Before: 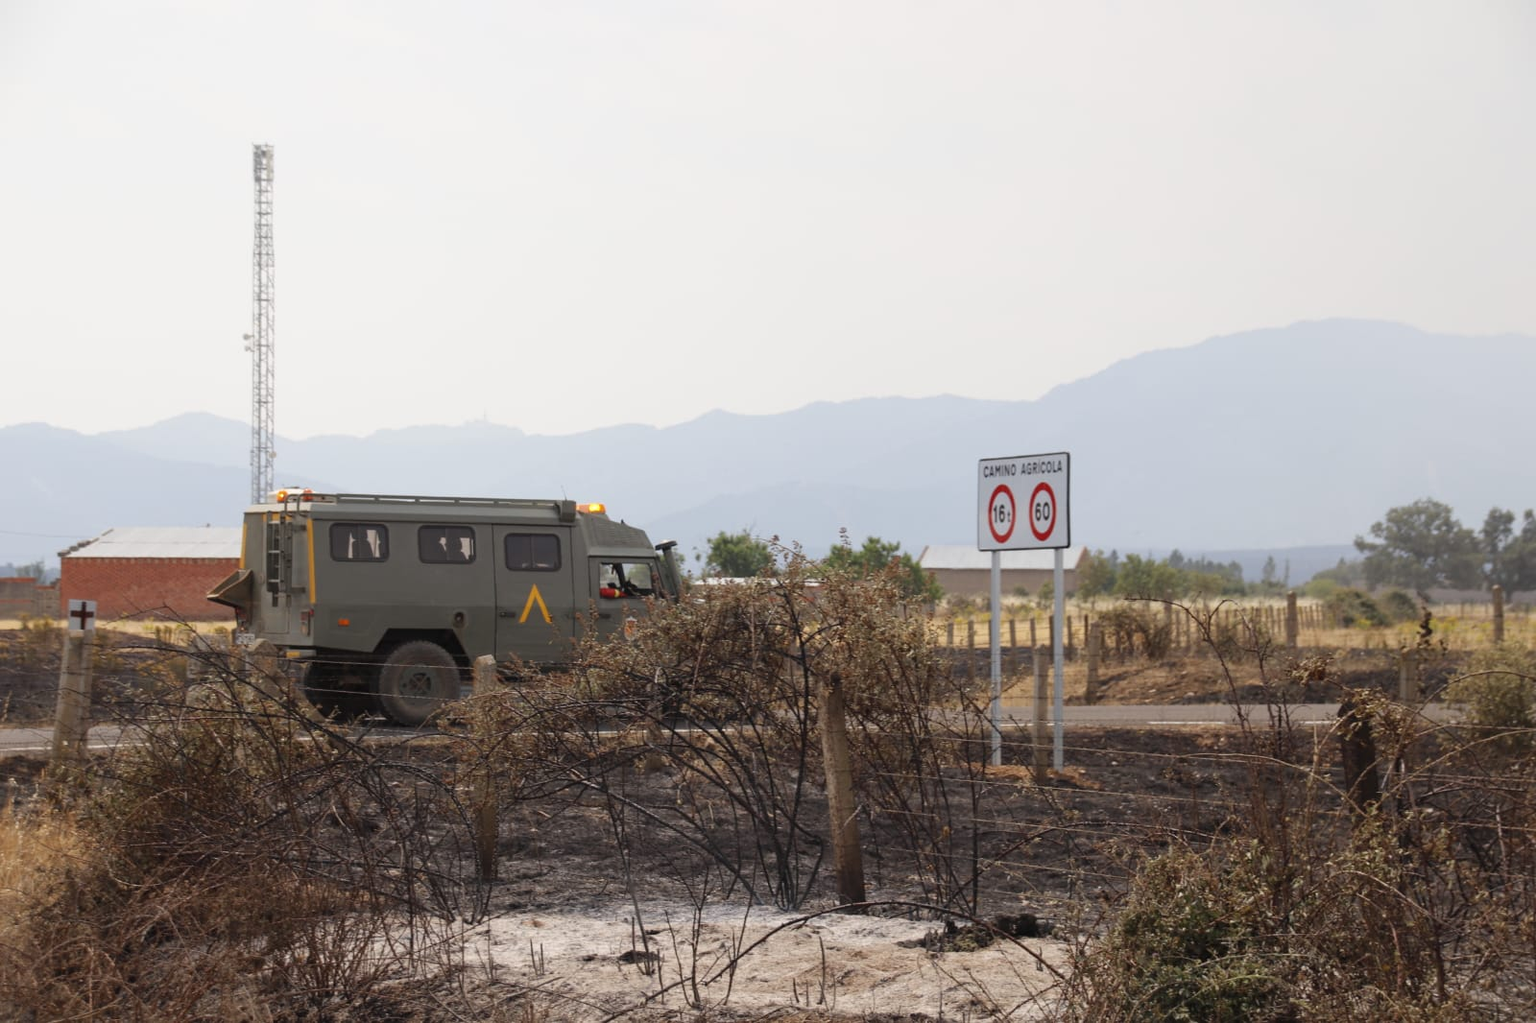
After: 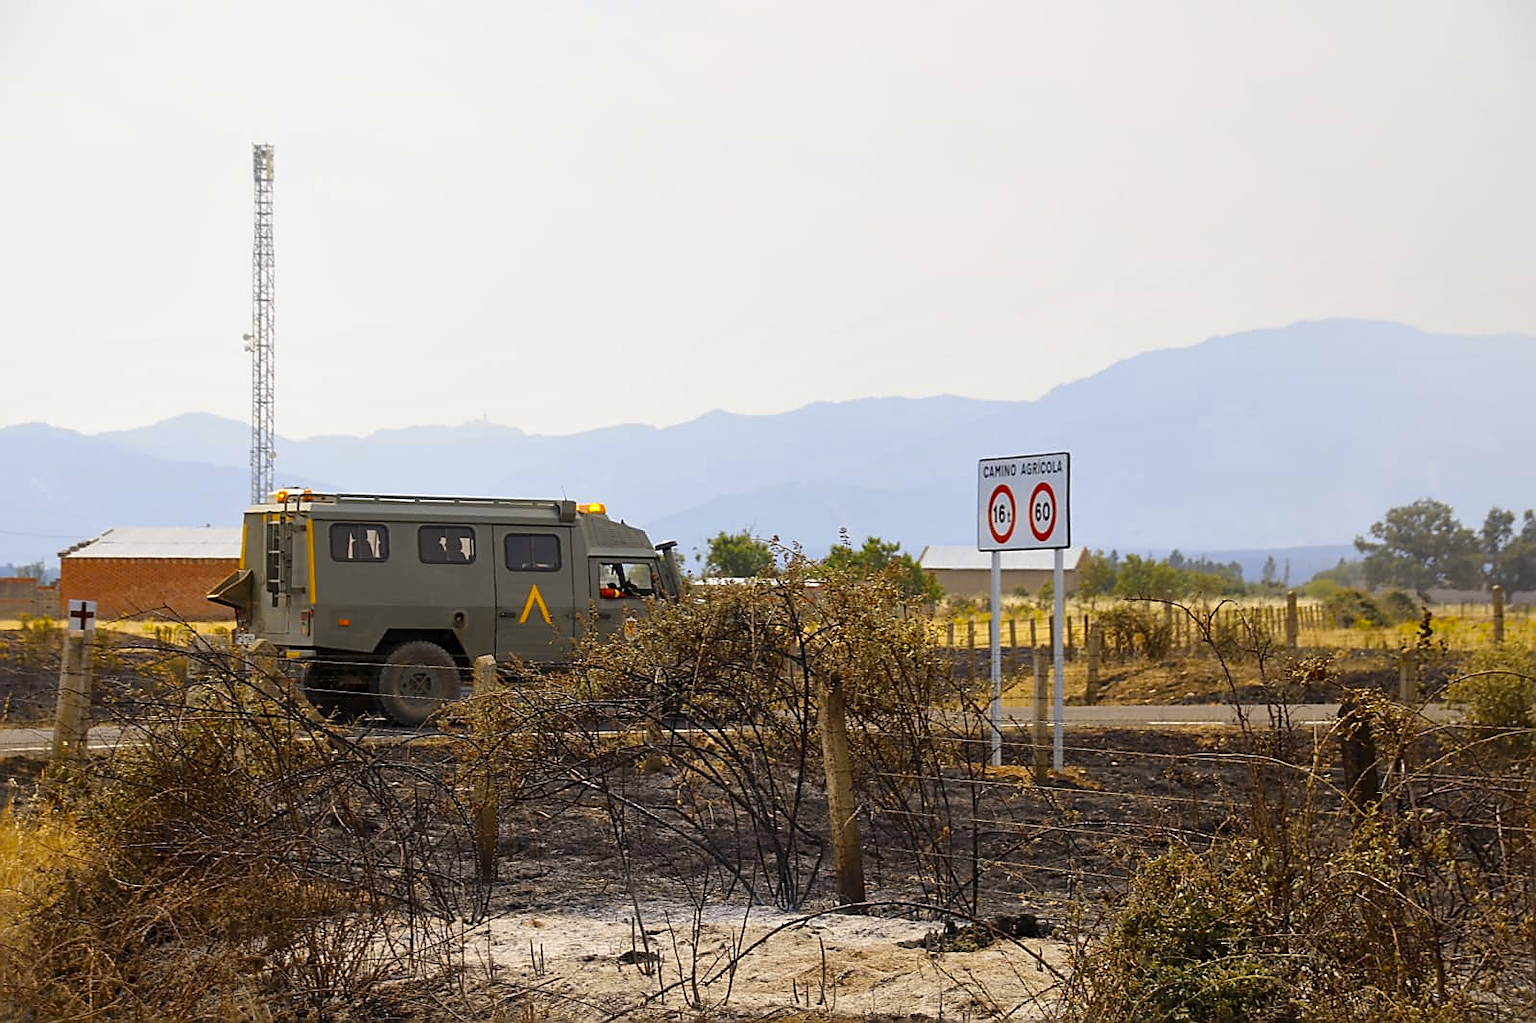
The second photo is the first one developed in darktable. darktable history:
tone equalizer: on, module defaults
local contrast: mode bilateral grid, contrast 20, coarseness 50, detail 130%, midtone range 0.2
color contrast: green-magenta contrast 1.12, blue-yellow contrast 1.95, unbound 0
sharpen: radius 1.4, amount 1.25, threshold 0.7
